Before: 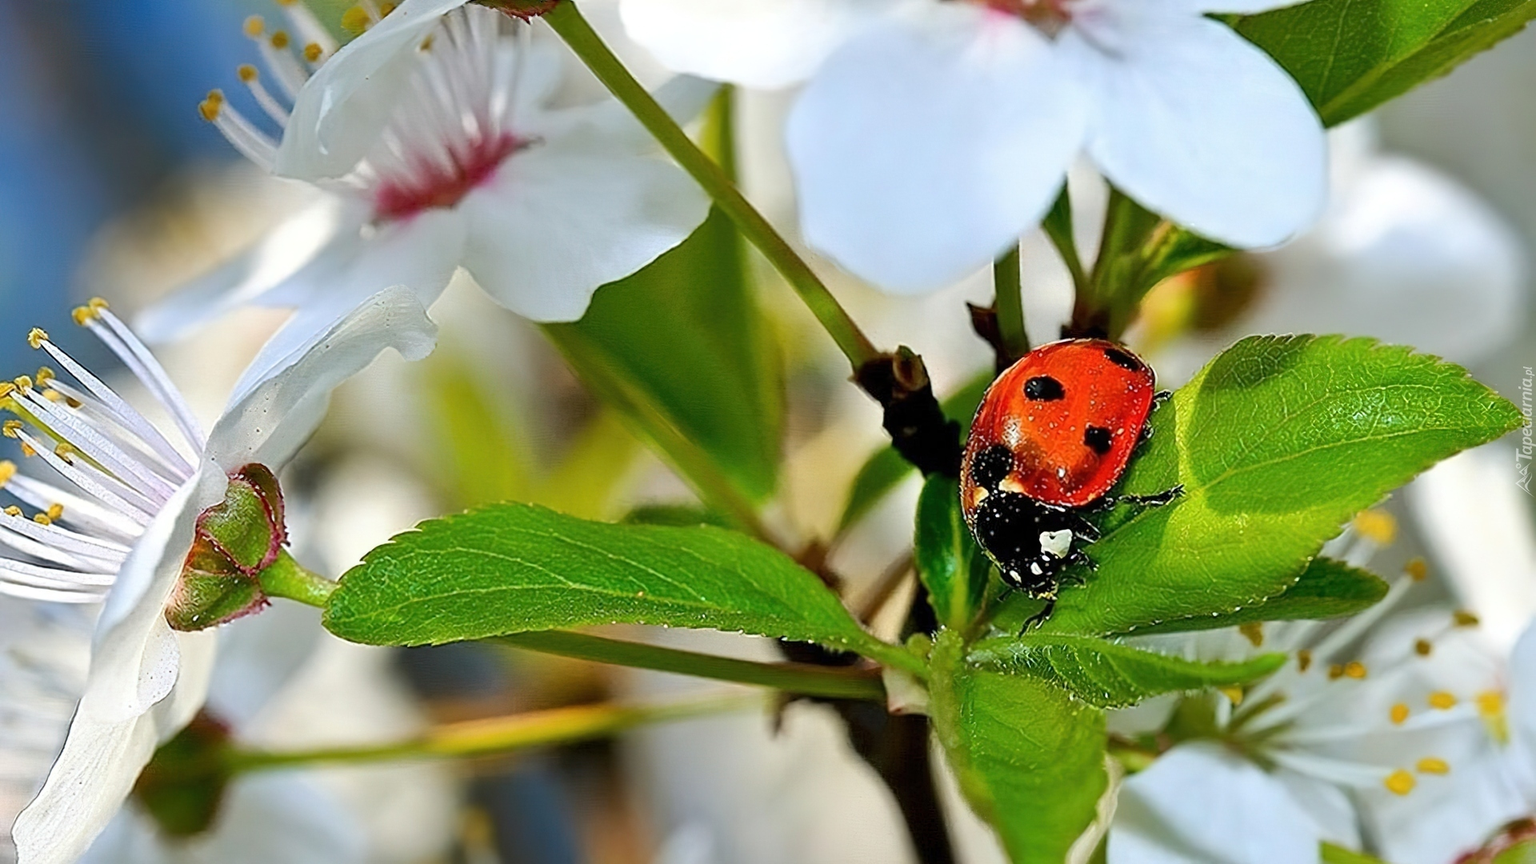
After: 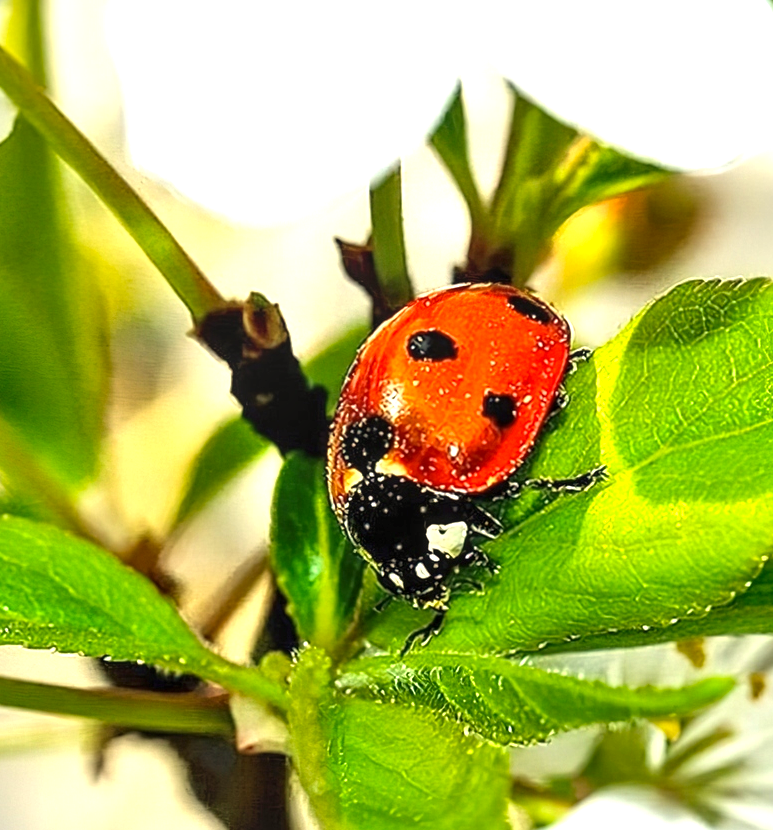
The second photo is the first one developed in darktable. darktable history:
crop: left 45.488%, top 13.044%, right 14.229%, bottom 10.041%
local contrast: on, module defaults
exposure: black level correction 0, exposure 1 EV, compensate highlight preservation false
color correction: highlights a* 1.38, highlights b* 17.25
